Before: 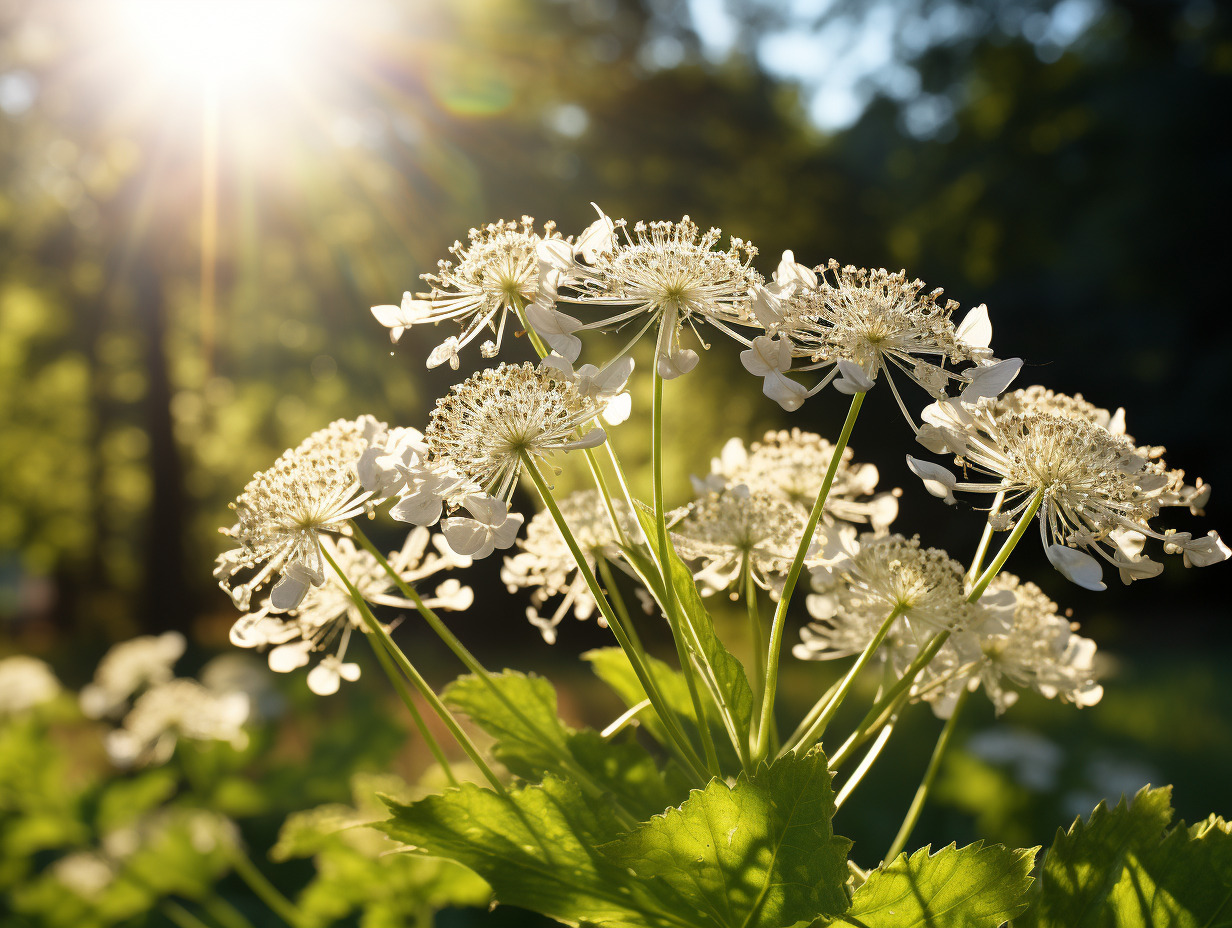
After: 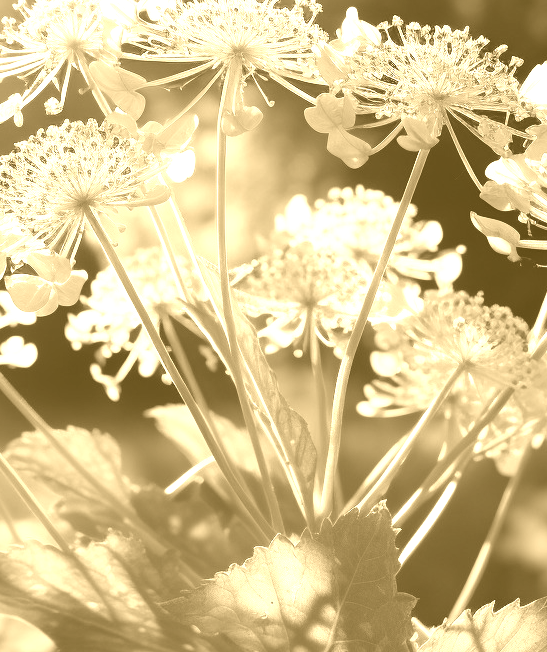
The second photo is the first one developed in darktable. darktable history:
colorize: hue 36°, source mix 100%
crop: left 35.432%, top 26.233%, right 20.145%, bottom 3.432%
color calibration: illuminant as shot in camera, x 0.377, y 0.392, temperature 4169.3 K, saturation algorithm version 1 (2020)
white balance: red 0.924, blue 1.095
contrast equalizer: octaves 7, y [[0.6 ×6], [0.55 ×6], [0 ×6], [0 ×6], [0 ×6]], mix -0.2
